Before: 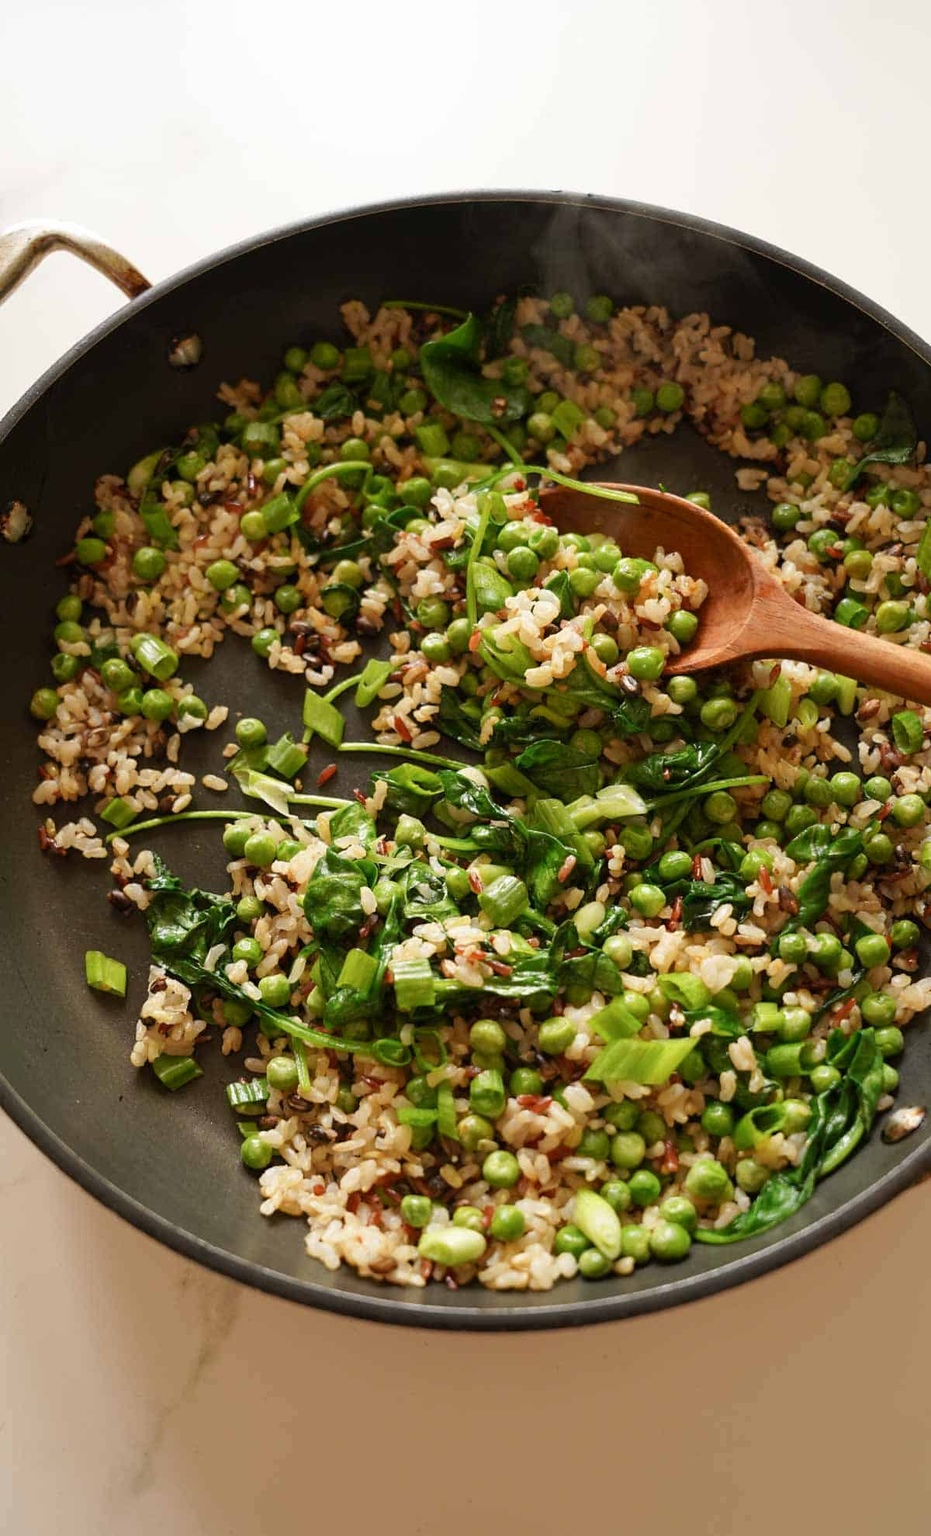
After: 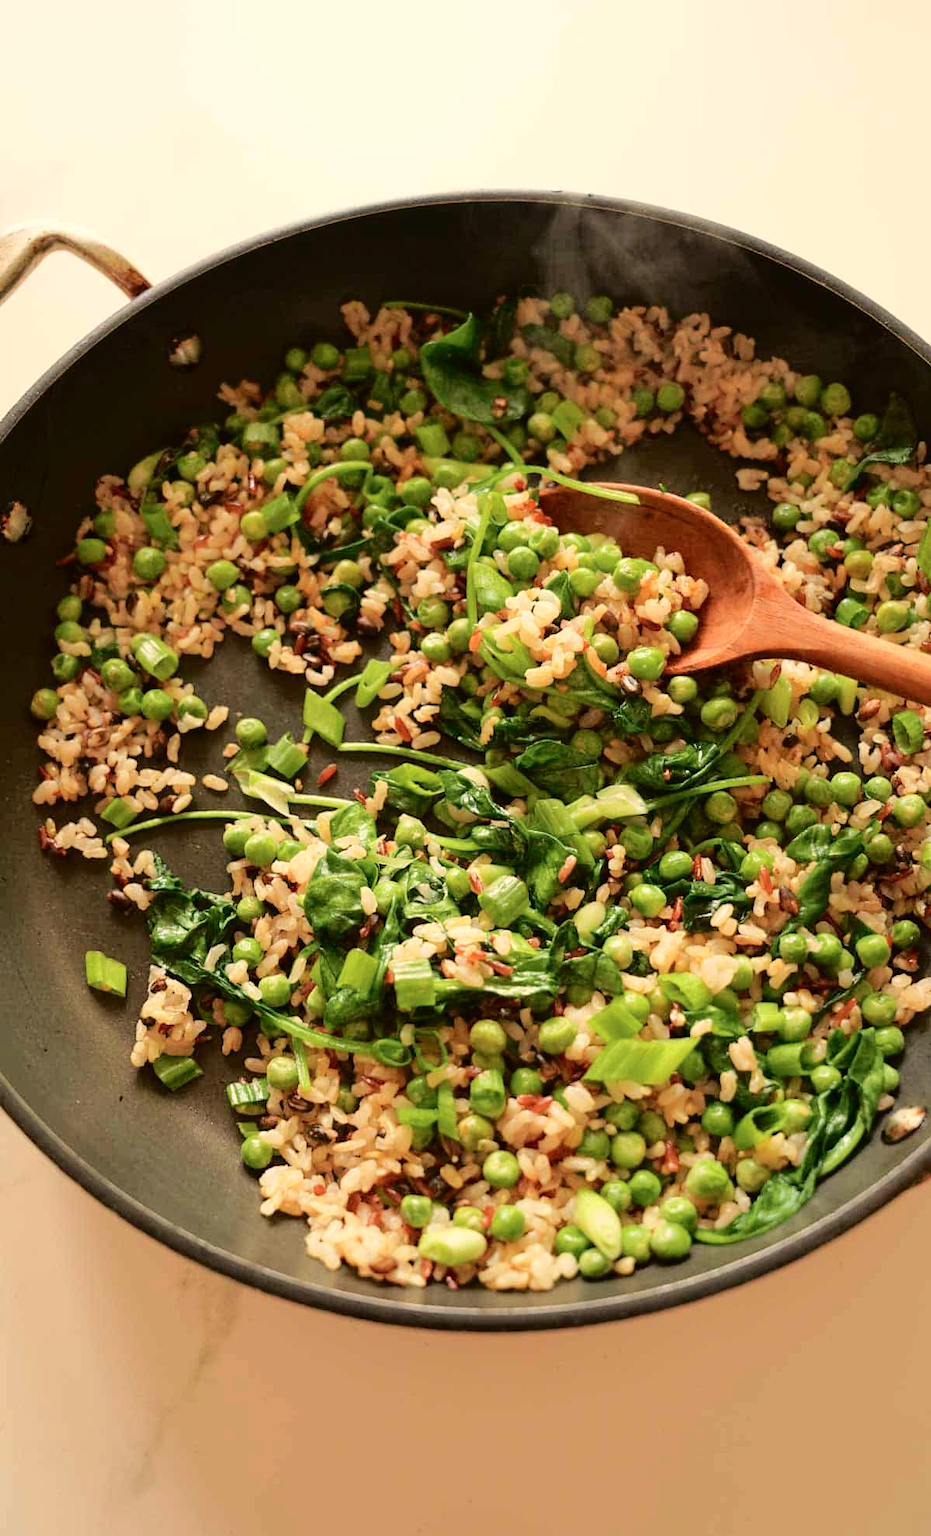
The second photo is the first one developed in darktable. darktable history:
white balance: red 1.045, blue 0.932
tone curve: curves: ch0 [(0, 0.01) (0.052, 0.045) (0.136, 0.133) (0.275, 0.35) (0.43, 0.54) (0.676, 0.751) (0.89, 0.919) (1, 1)]; ch1 [(0, 0) (0.094, 0.081) (0.285, 0.299) (0.385, 0.403) (0.447, 0.429) (0.495, 0.496) (0.544, 0.552) (0.589, 0.612) (0.722, 0.728) (1, 1)]; ch2 [(0, 0) (0.257, 0.217) (0.43, 0.421) (0.498, 0.507) (0.531, 0.544) (0.56, 0.579) (0.625, 0.642) (1, 1)], color space Lab, independent channels, preserve colors none
color balance: contrast -0.5%
